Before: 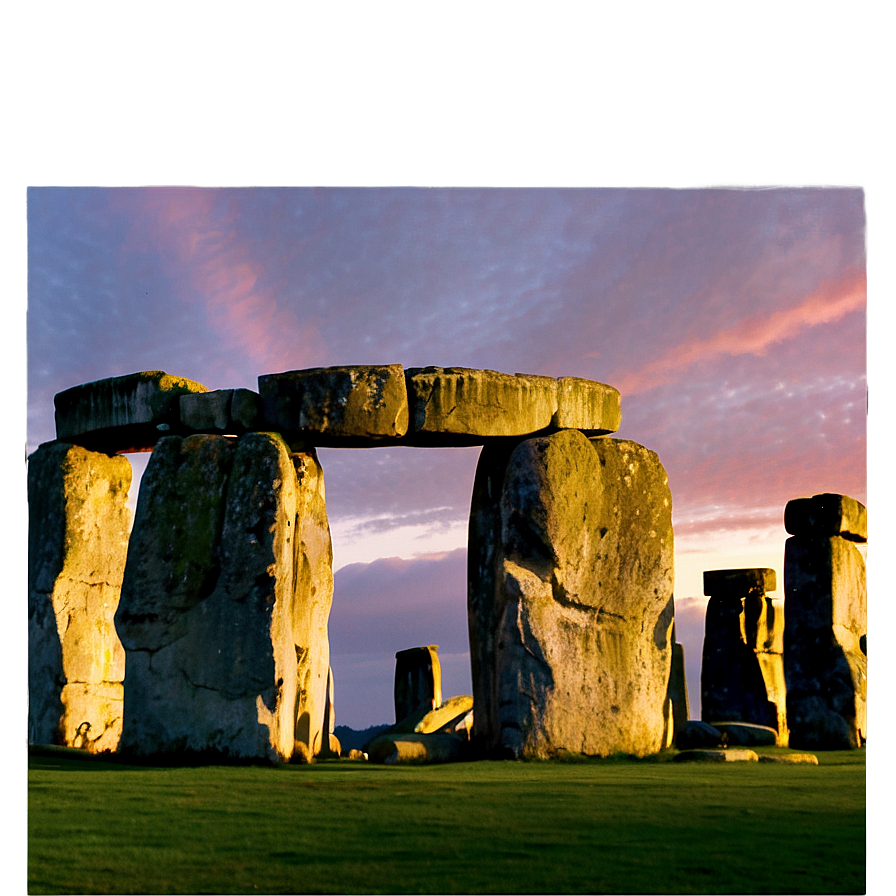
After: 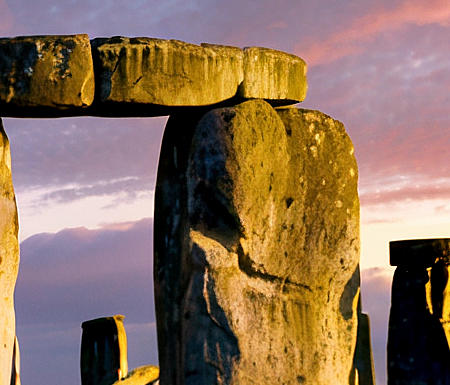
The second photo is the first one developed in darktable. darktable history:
crop: left 35.131%, top 36.928%, right 14.639%, bottom 20.023%
